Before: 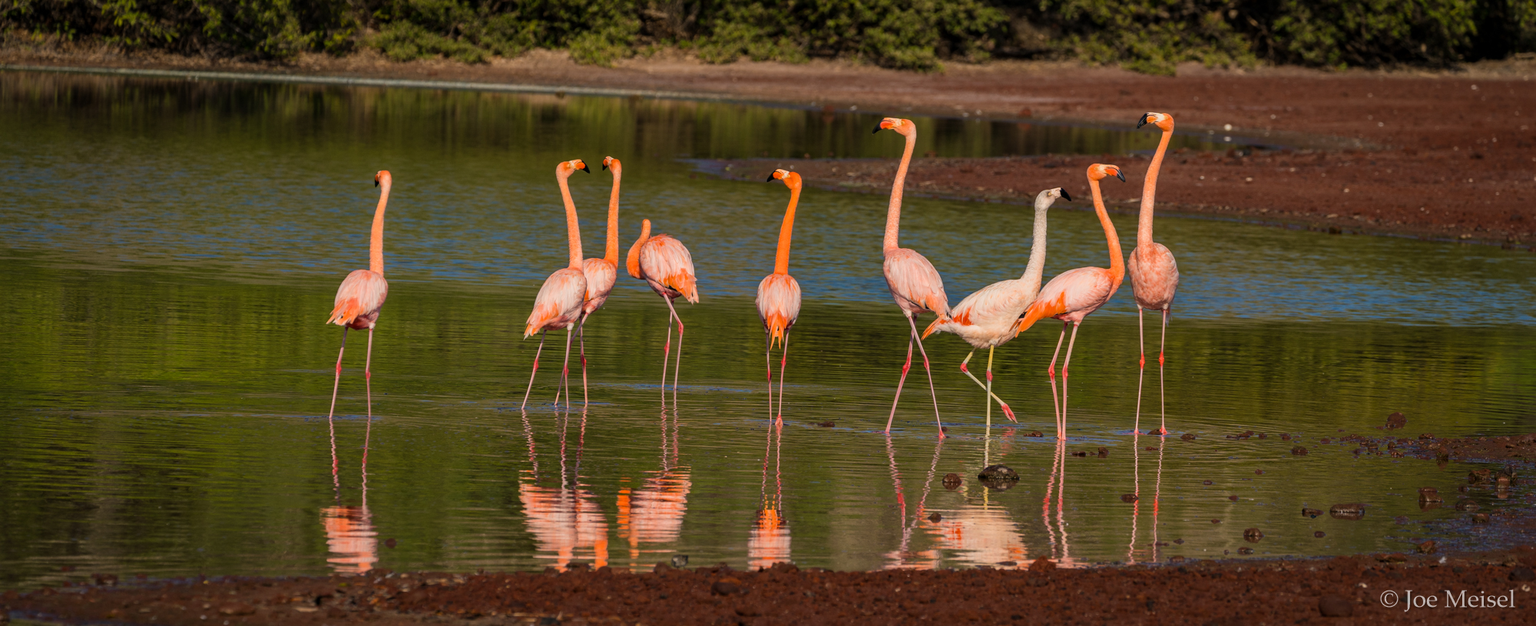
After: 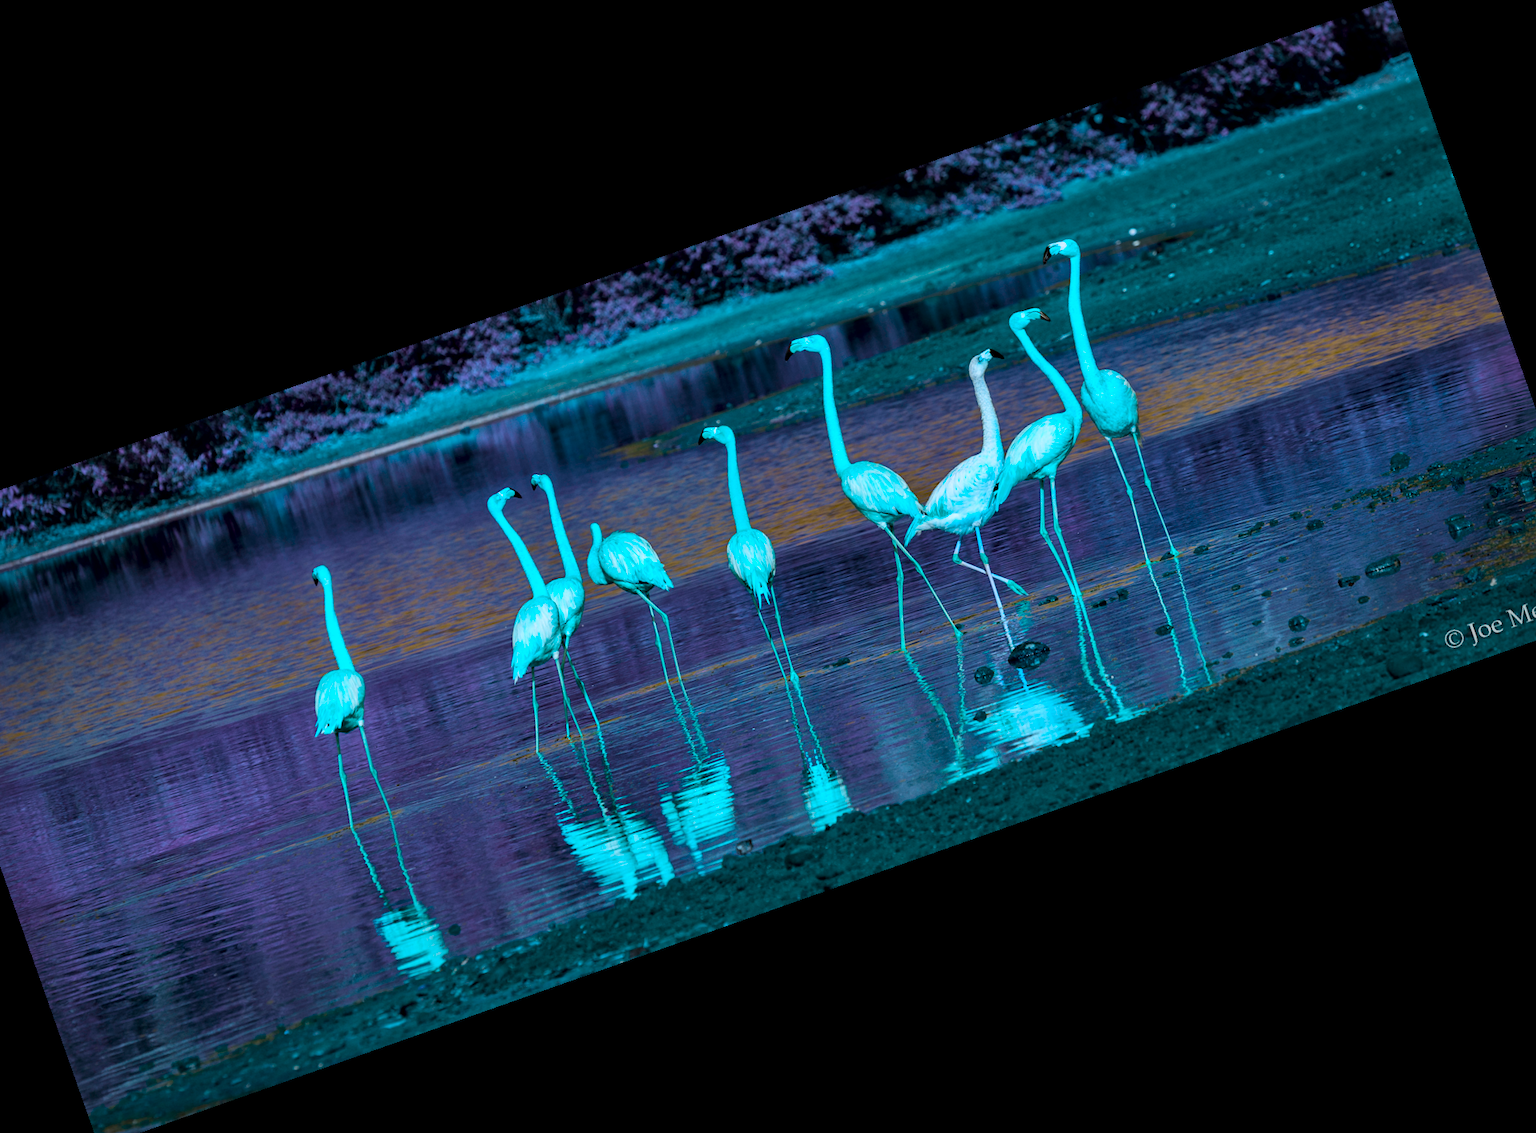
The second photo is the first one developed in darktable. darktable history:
crop and rotate: angle 19.43°, left 6.812%, right 4.125%, bottom 1.087%
color balance rgb: hue shift 180°, global vibrance 50%, contrast 0.32%
local contrast: mode bilateral grid, contrast 25, coarseness 60, detail 151%, midtone range 0.2
